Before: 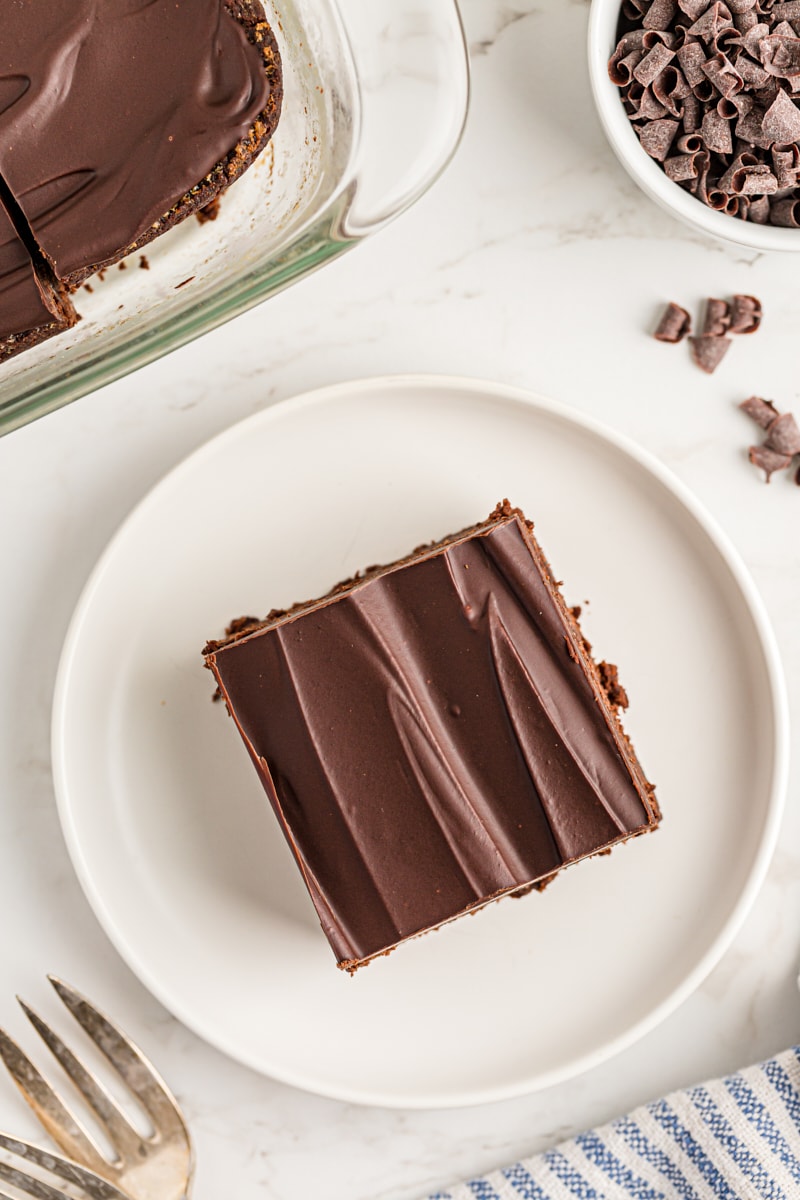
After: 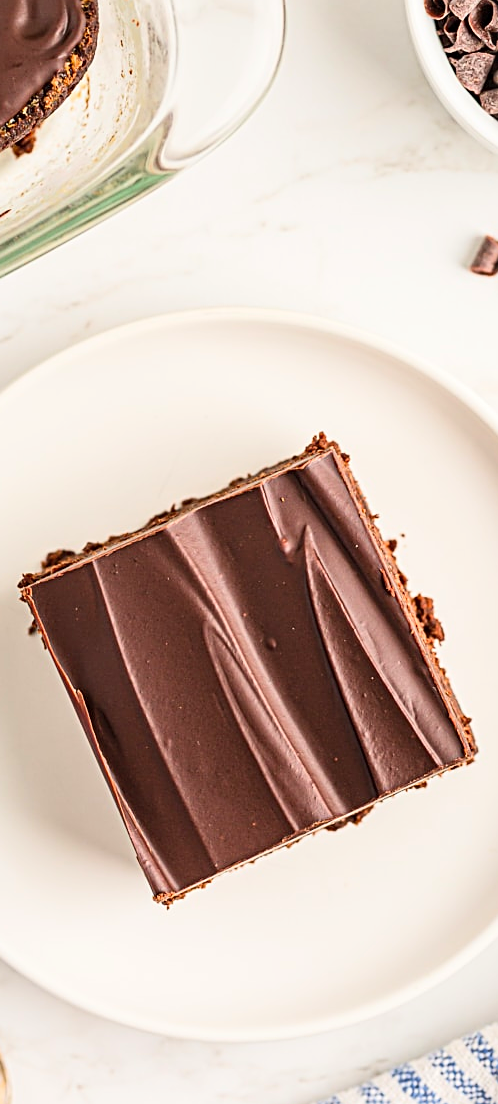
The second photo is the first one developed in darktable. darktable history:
crop and rotate: left 23.164%, top 5.624%, right 14.571%, bottom 2.302%
tone equalizer: edges refinement/feathering 500, mask exposure compensation -1.57 EV, preserve details no
sharpen: on, module defaults
contrast brightness saturation: contrast 0.196, brightness 0.168, saturation 0.22
